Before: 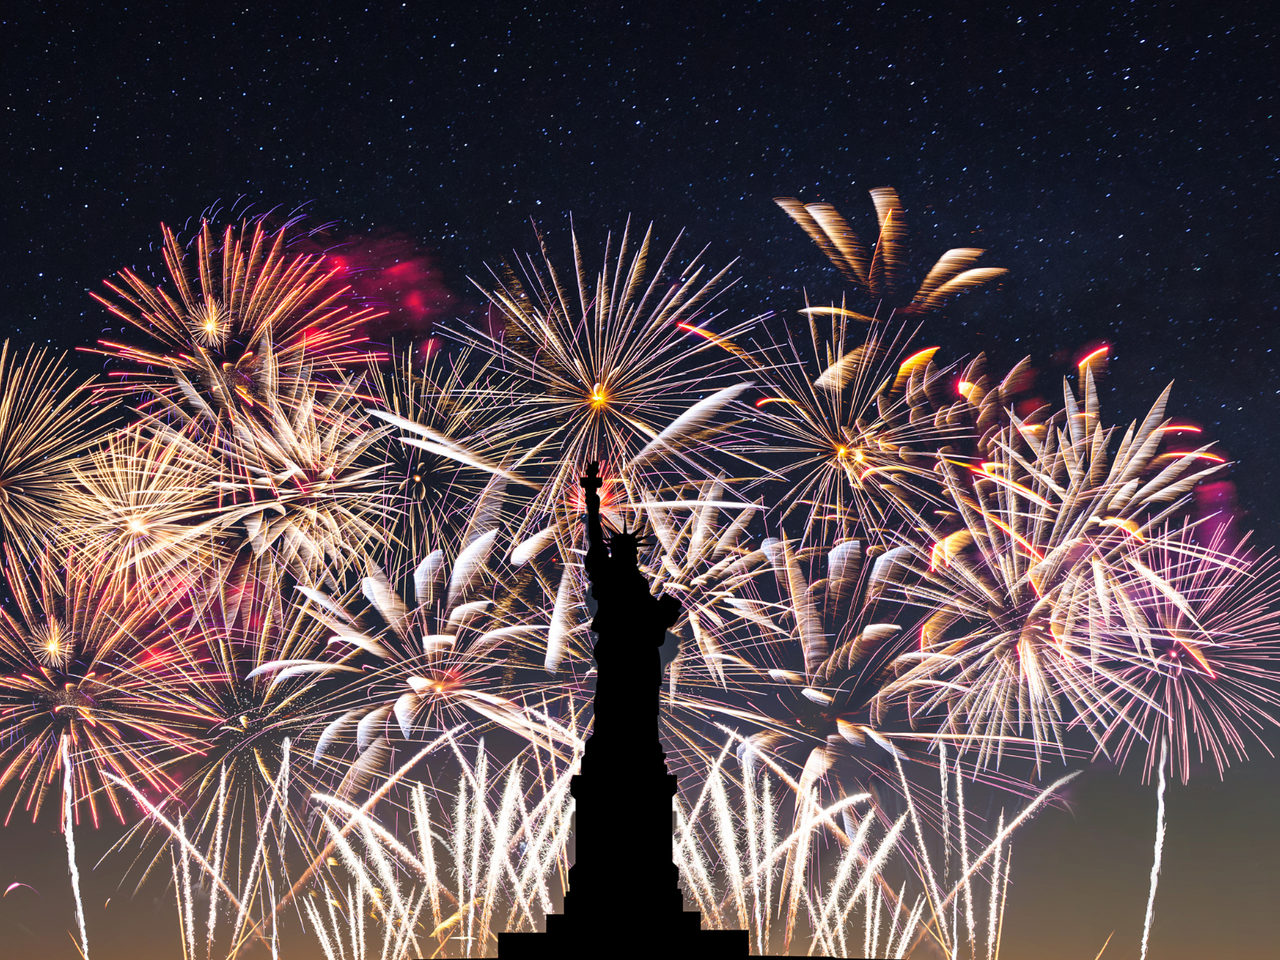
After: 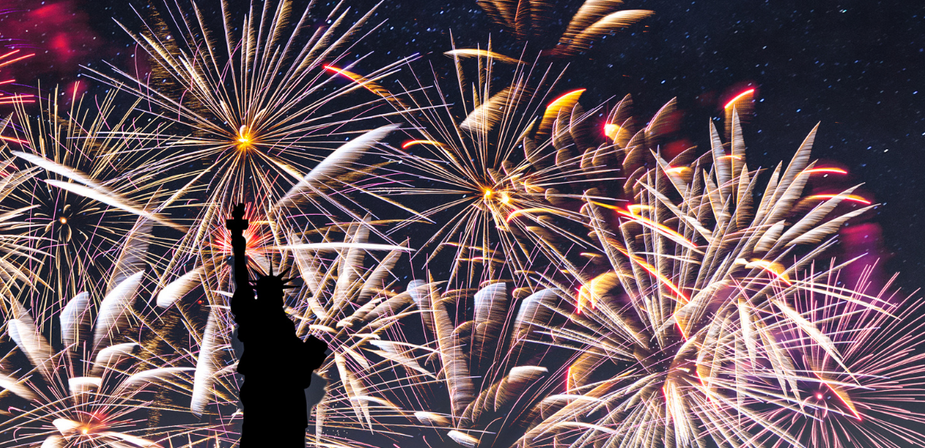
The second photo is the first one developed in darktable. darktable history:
crop and rotate: left 27.732%, top 26.969%, bottom 26.316%
